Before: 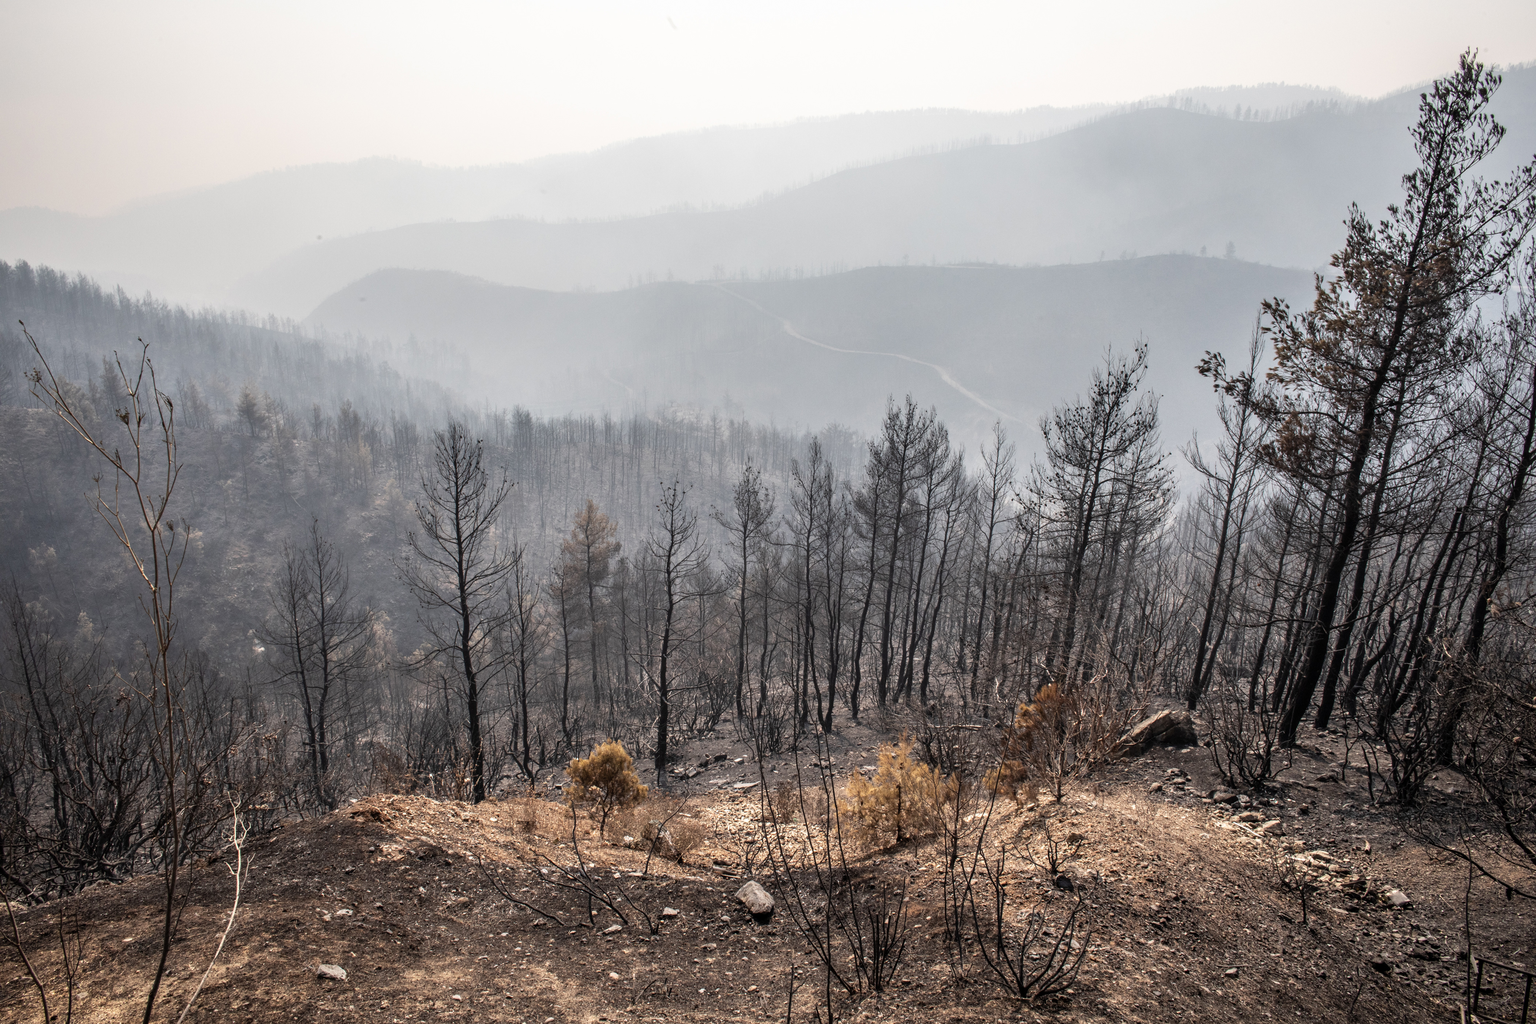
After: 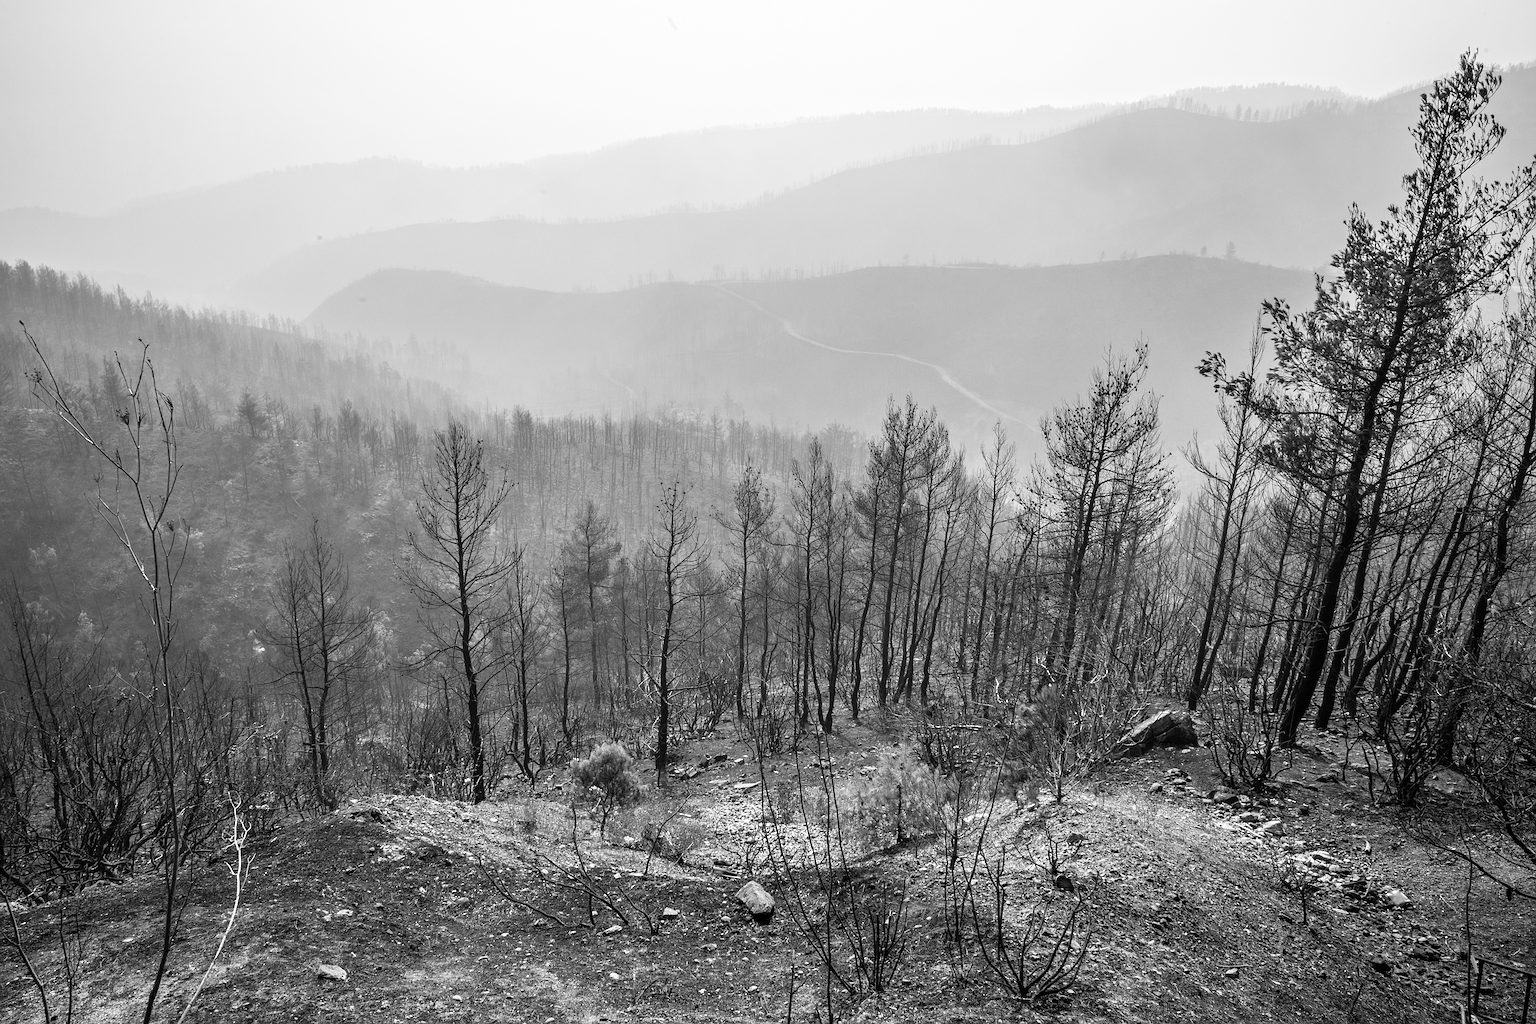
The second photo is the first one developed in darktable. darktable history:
white balance: red 1.467, blue 0.684
monochrome: size 1
sharpen: on, module defaults
